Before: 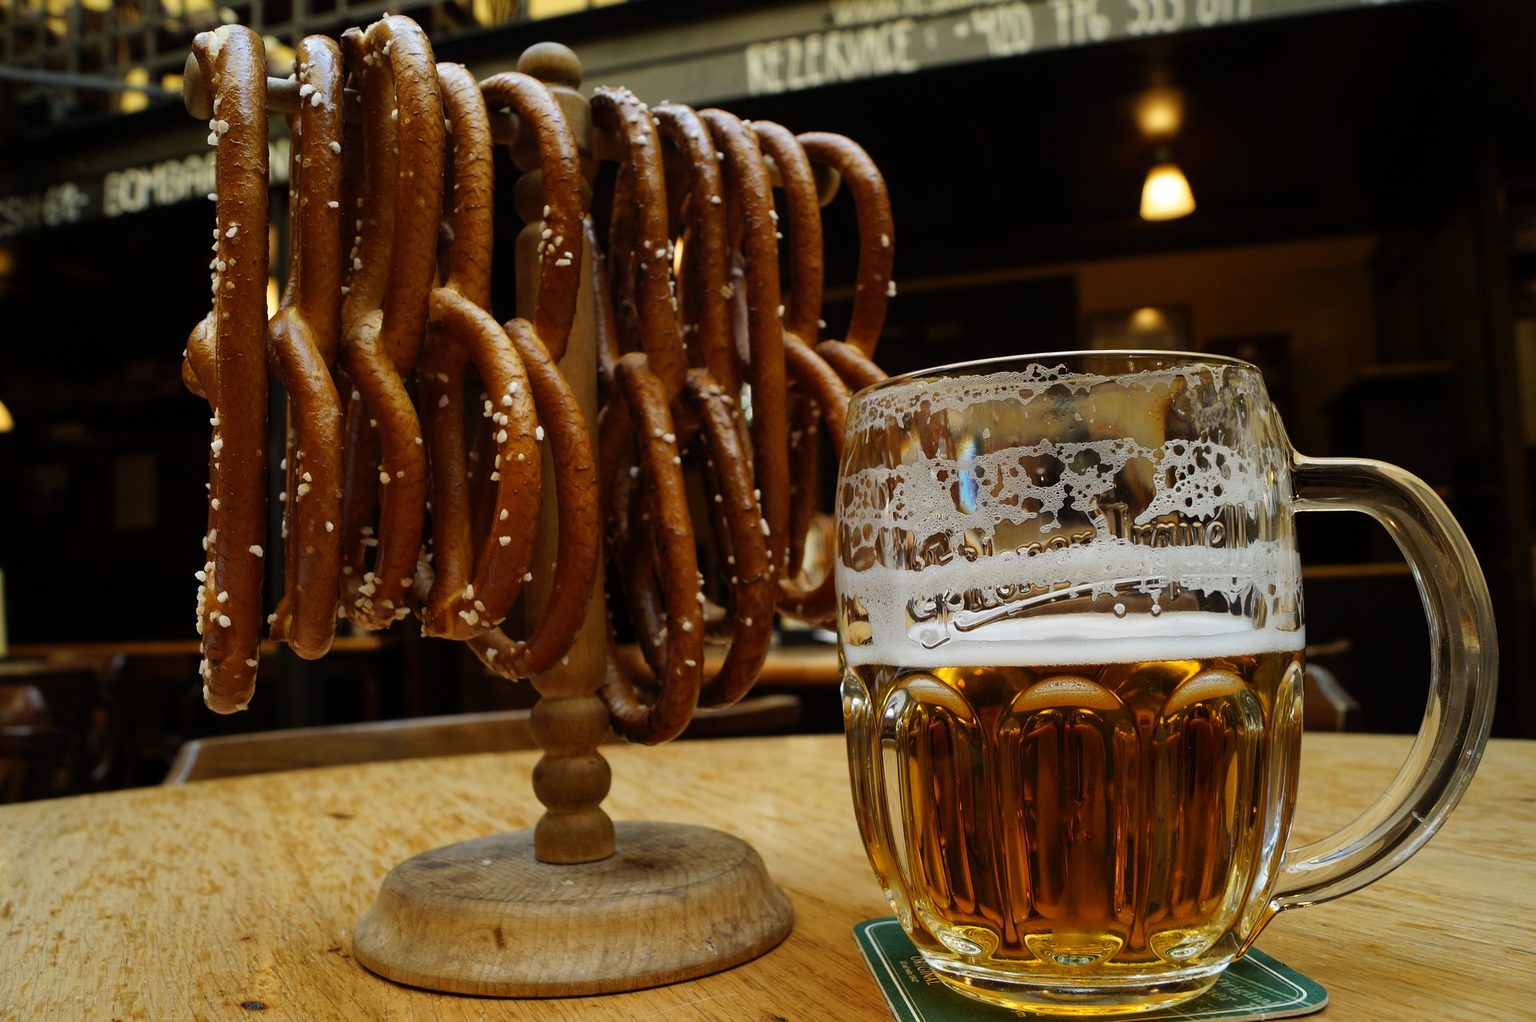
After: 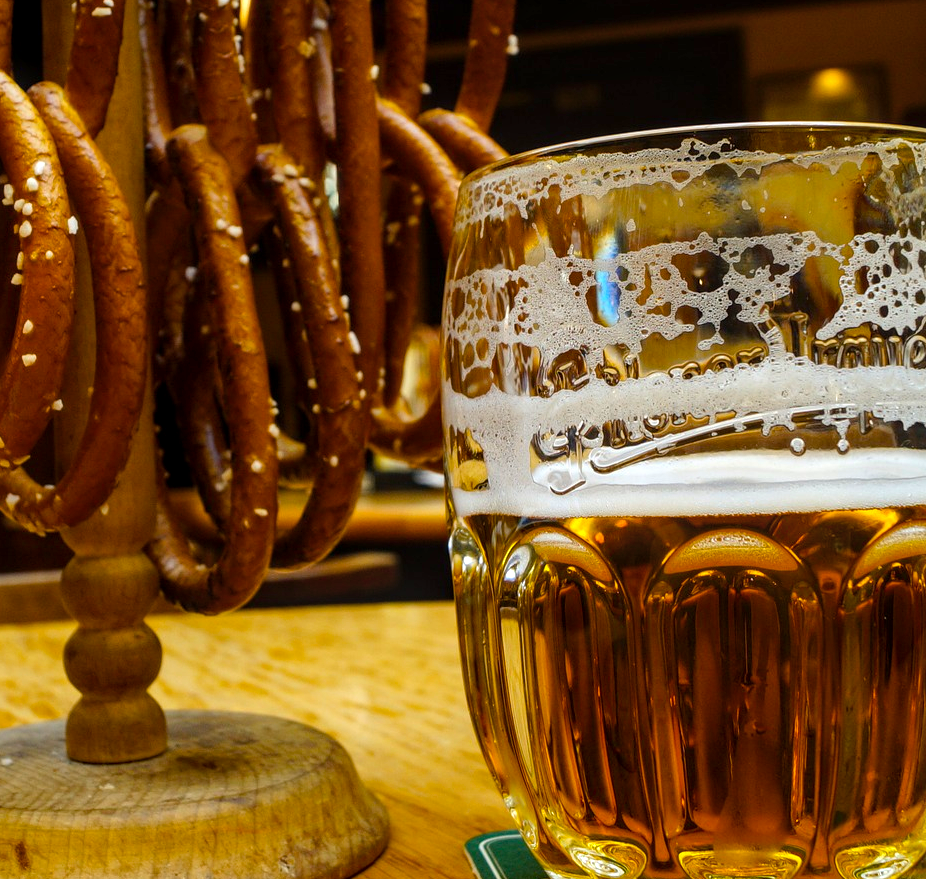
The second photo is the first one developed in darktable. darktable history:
local contrast: on, module defaults
color calibration: illuminant same as pipeline (D50), adaptation XYZ, x 0.346, y 0.359, temperature 5023.42 K
crop: left 31.372%, top 24.763%, right 20.374%, bottom 6.376%
color balance rgb: linear chroma grading › global chroma 9.94%, perceptual saturation grading › global saturation 29.391%, perceptual brilliance grading › global brilliance 9.314%, perceptual brilliance grading › shadows 15.815%
